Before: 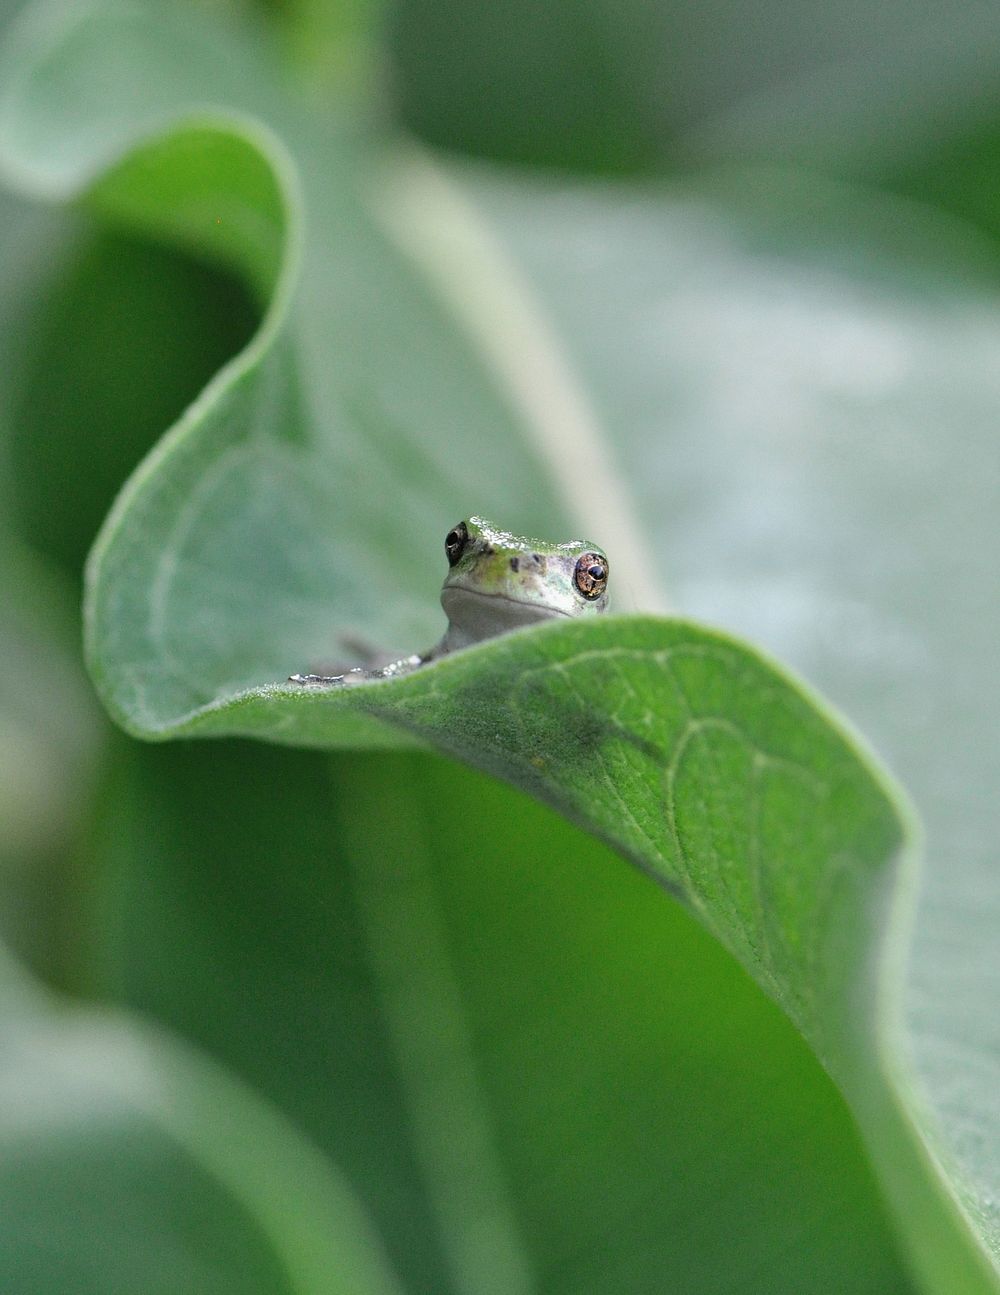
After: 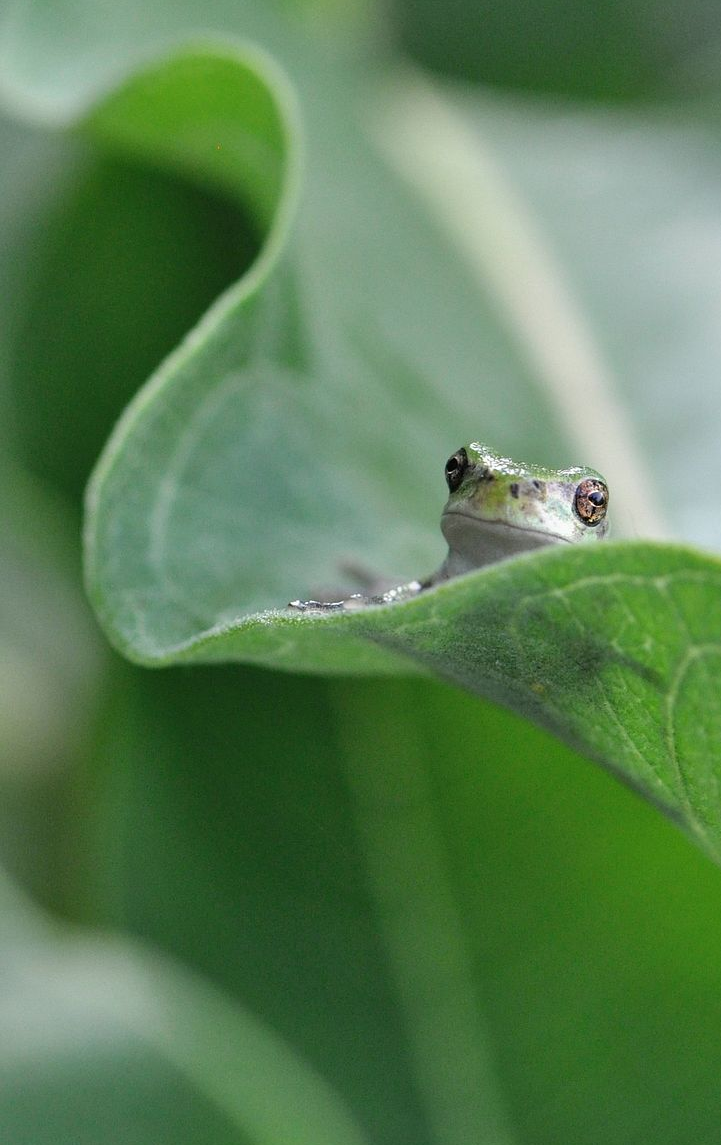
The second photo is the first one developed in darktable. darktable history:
crop: top 5.776%, right 27.861%, bottom 5.779%
